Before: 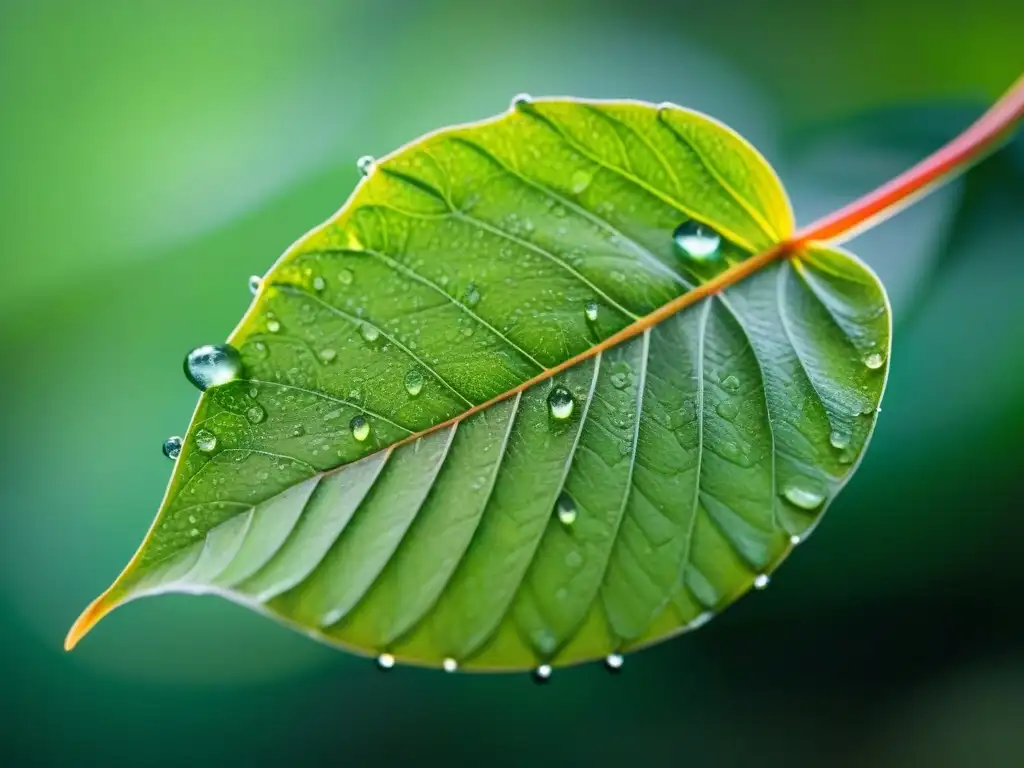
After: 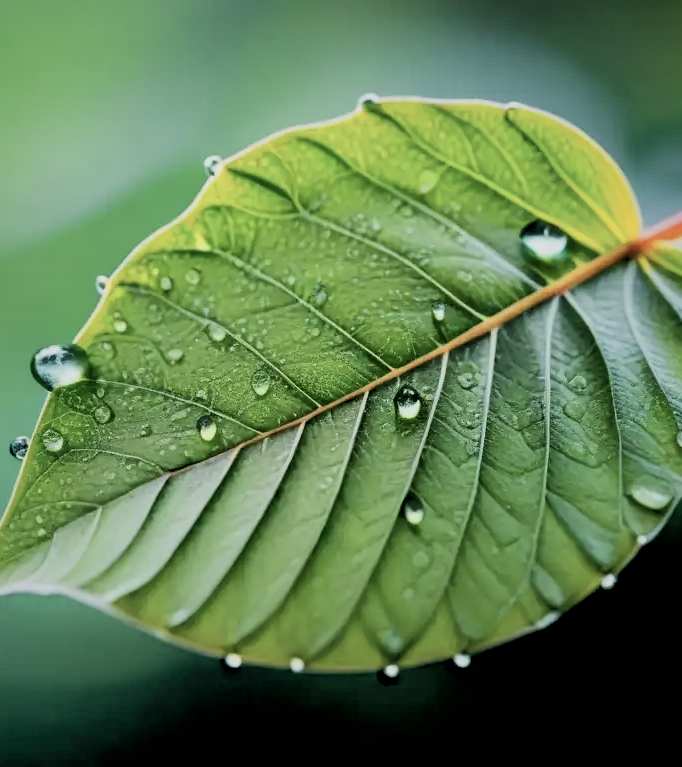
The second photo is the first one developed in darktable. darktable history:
filmic rgb: black relative exposure -2.98 EV, white relative exposure 4.56 EV, hardness 1.7, contrast 1.258
shadows and highlights: on, module defaults
contrast brightness saturation: contrast 0.095, saturation -0.296
crop and rotate: left 14.953%, right 18.389%
local contrast: mode bilateral grid, contrast 20, coarseness 100, detail 150%, midtone range 0.2
